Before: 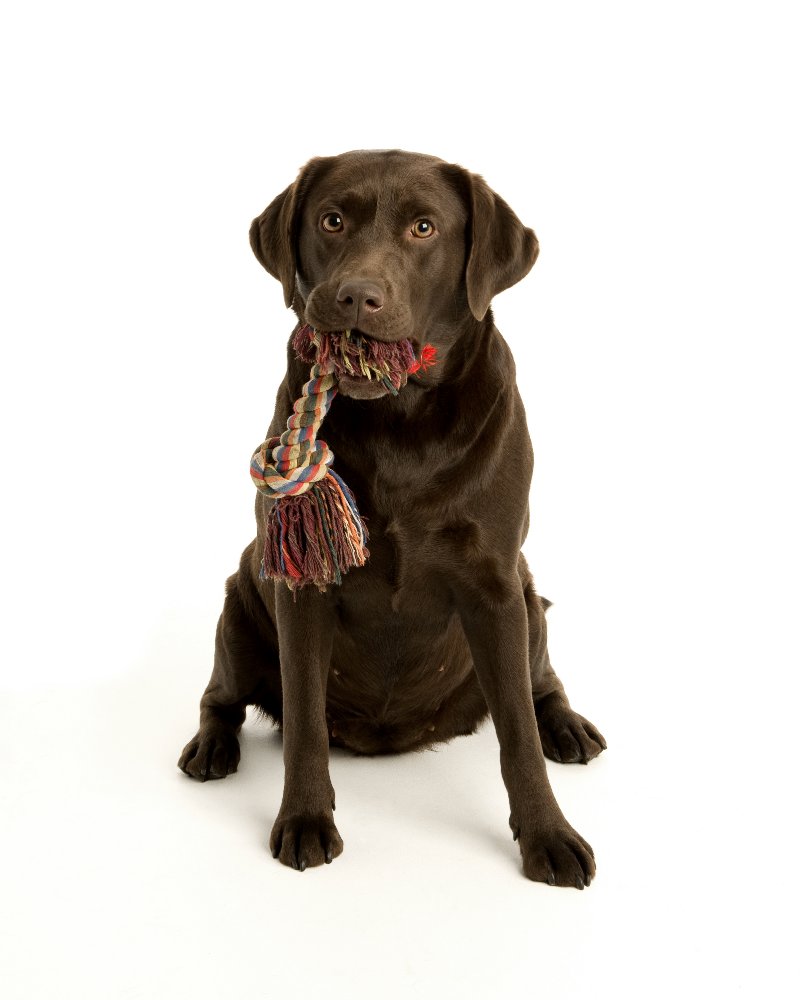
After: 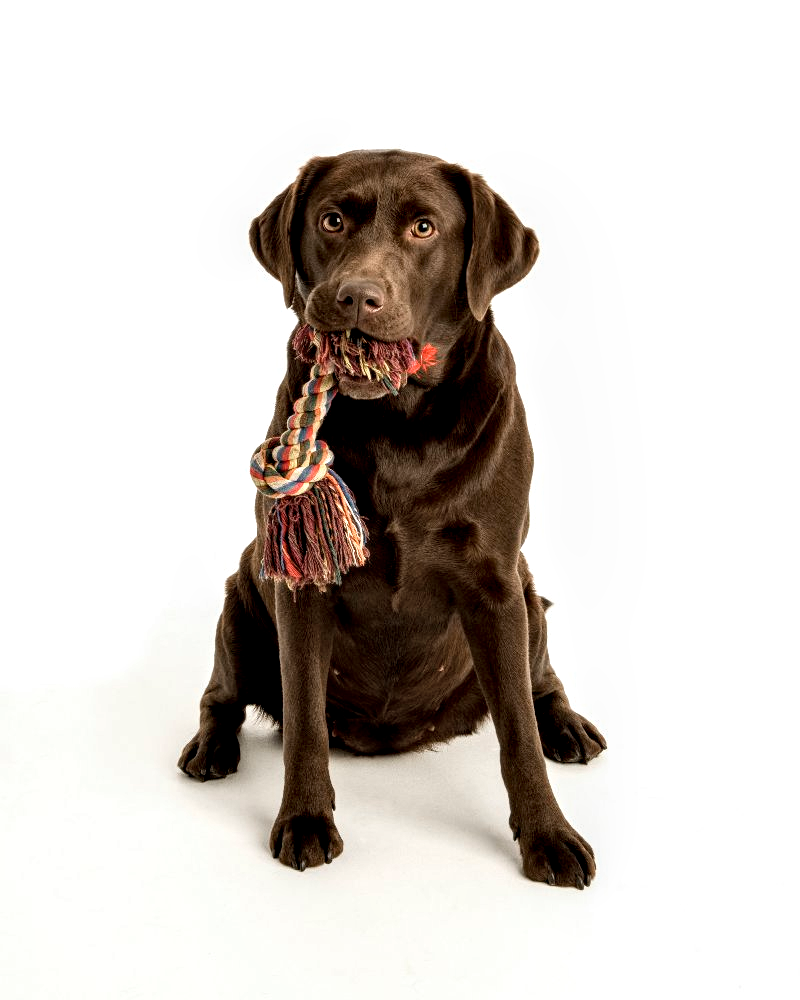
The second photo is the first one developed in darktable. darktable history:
local contrast: highlights 65%, shadows 53%, detail 169%, midtone range 0.52
